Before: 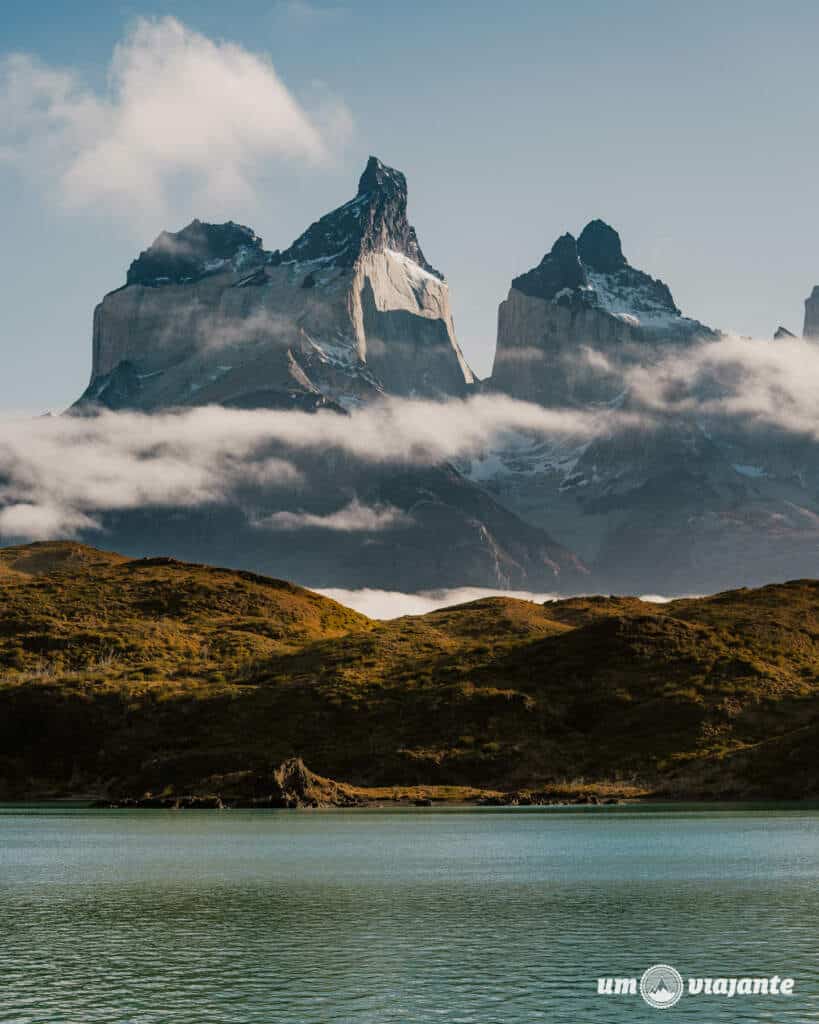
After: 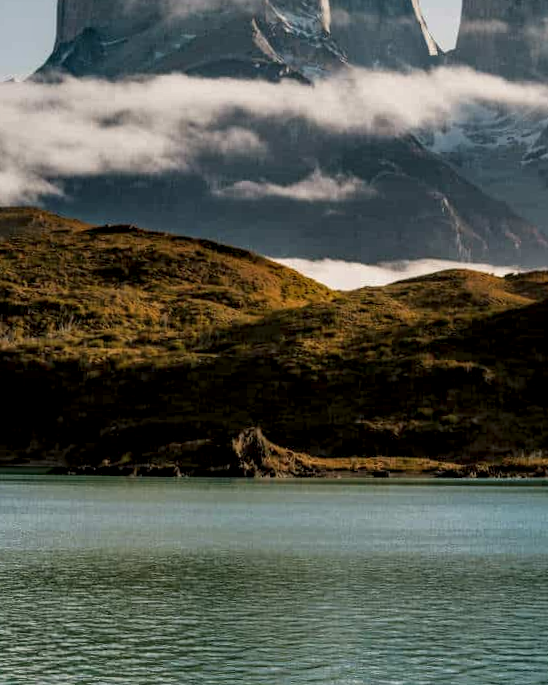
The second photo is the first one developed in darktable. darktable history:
local contrast: highlights 25%, shadows 75%, midtone range 0.75
crop and rotate: angle -0.82°, left 3.85%, top 31.828%, right 27.992%
